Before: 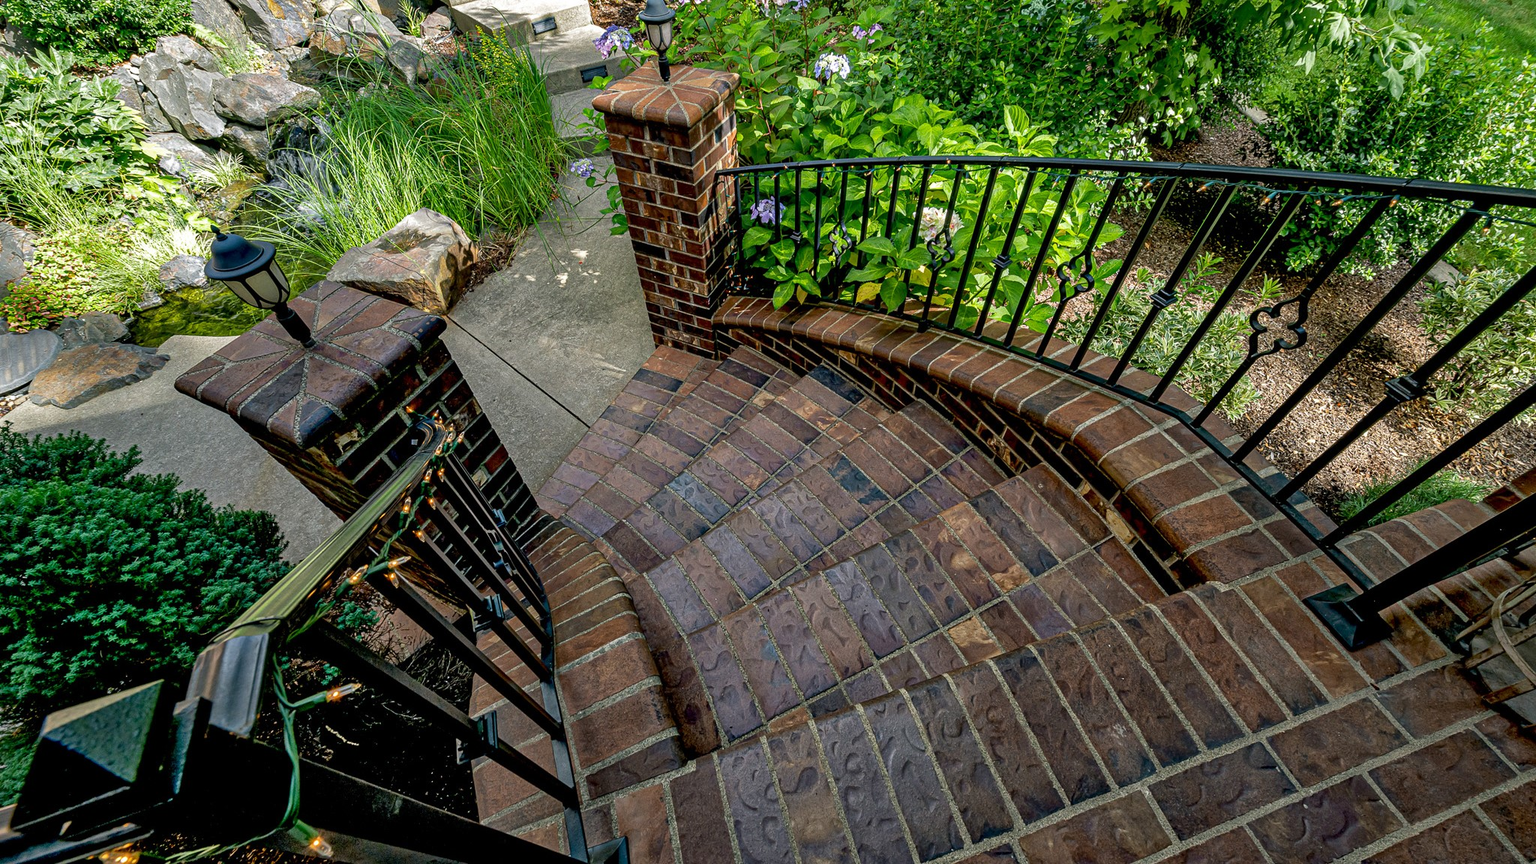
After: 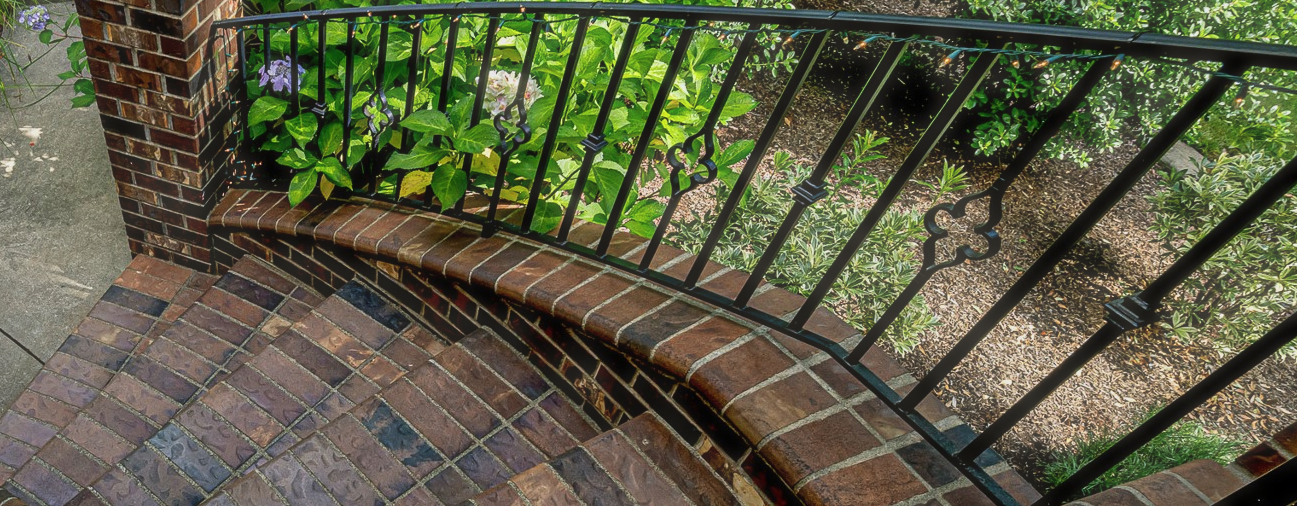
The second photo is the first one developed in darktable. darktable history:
crop: left 36.252%, top 17.943%, right 0.391%, bottom 38.093%
haze removal: strength -0.106, compatibility mode true, adaptive false
exposure: compensate highlight preservation false
